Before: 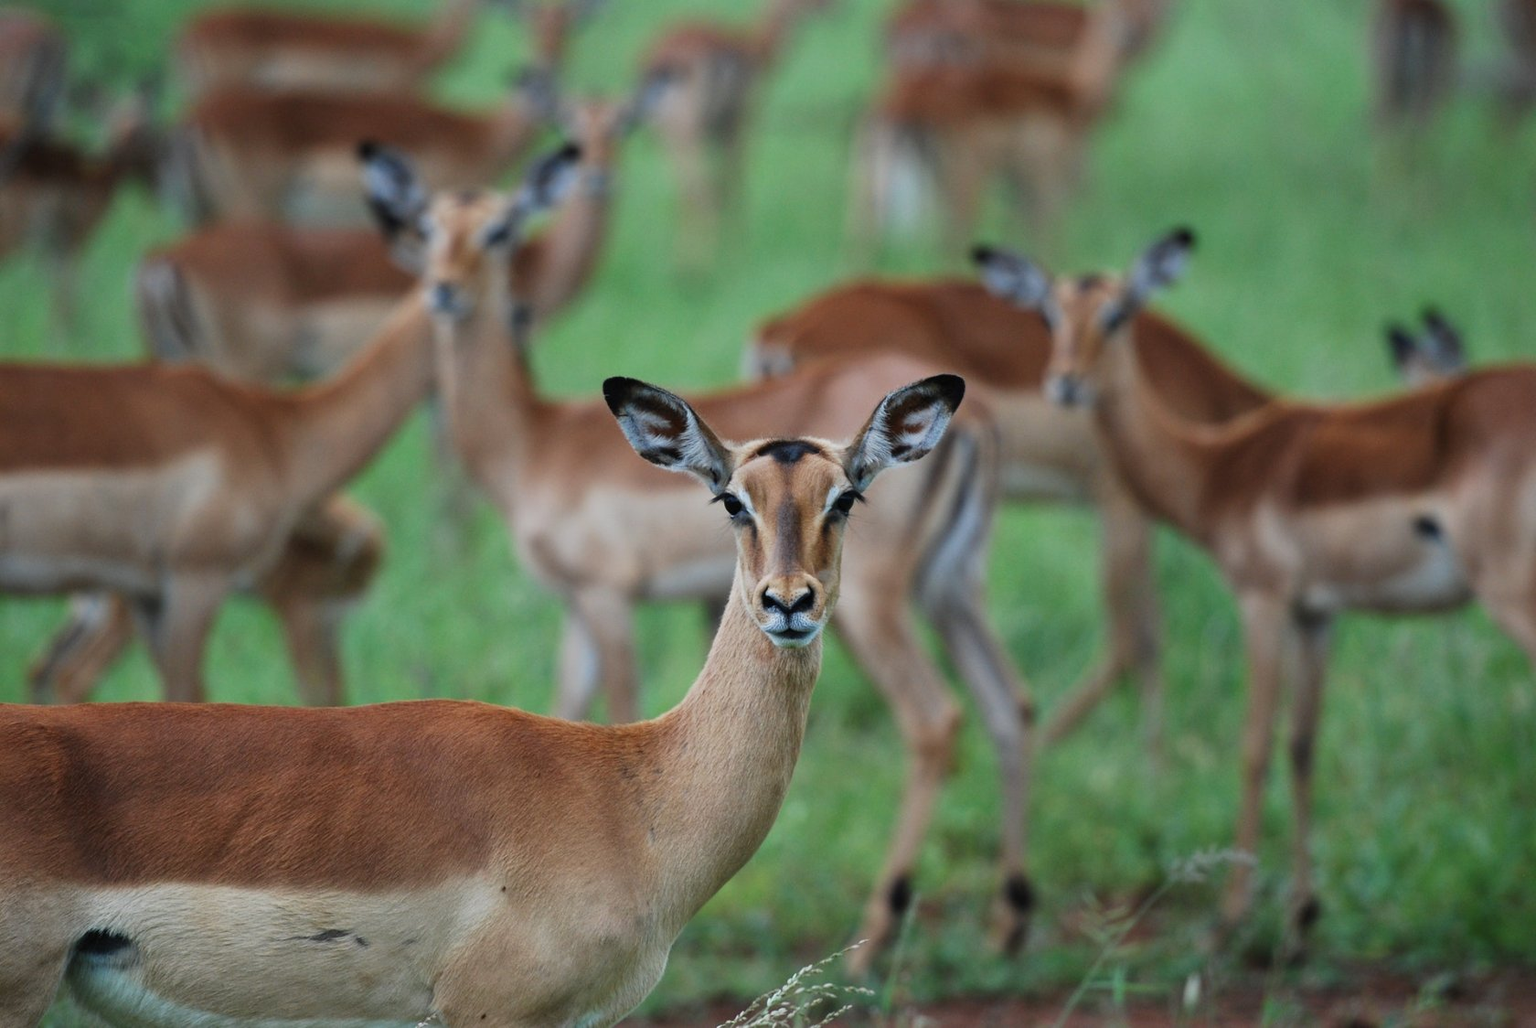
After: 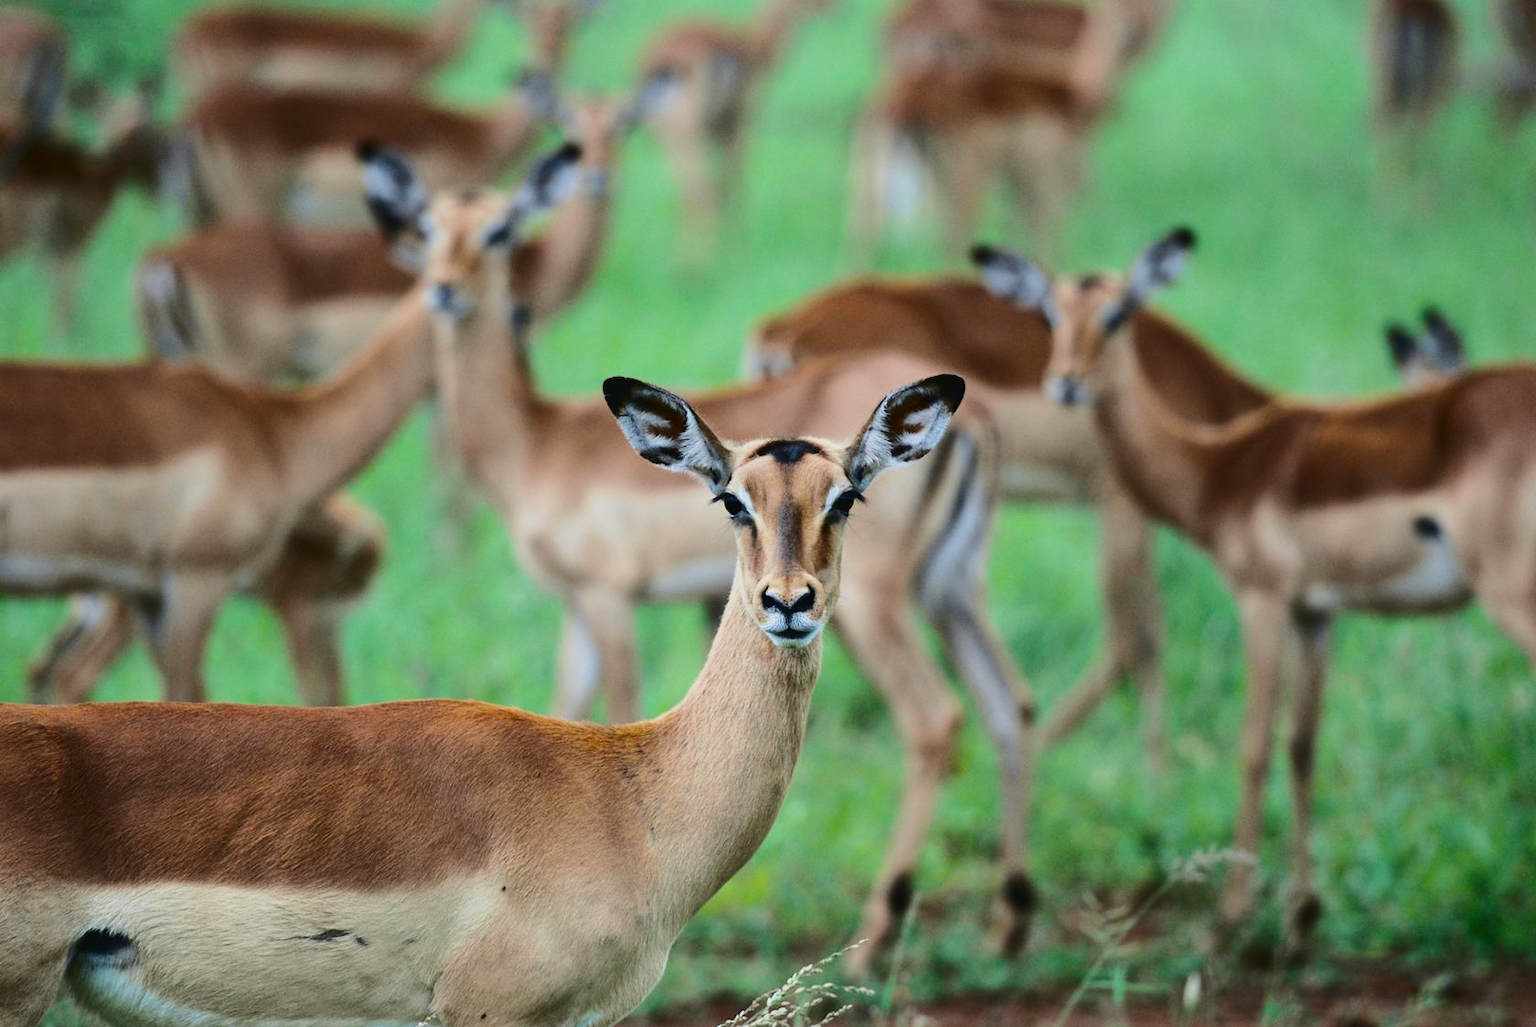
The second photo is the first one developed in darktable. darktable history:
tone curve: curves: ch0 [(0.003, 0.023) (0.071, 0.052) (0.236, 0.197) (0.466, 0.557) (0.644, 0.748) (0.803, 0.88) (0.994, 0.968)]; ch1 [(0, 0) (0.262, 0.227) (0.417, 0.386) (0.469, 0.467) (0.502, 0.498) (0.528, 0.53) (0.573, 0.57) (0.605, 0.621) (0.644, 0.671) (0.686, 0.728) (0.994, 0.987)]; ch2 [(0, 0) (0.262, 0.188) (0.385, 0.353) (0.427, 0.424) (0.495, 0.493) (0.515, 0.534) (0.547, 0.556) (0.589, 0.613) (0.644, 0.748) (1, 1)], color space Lab, independent channels, preserve colors none
